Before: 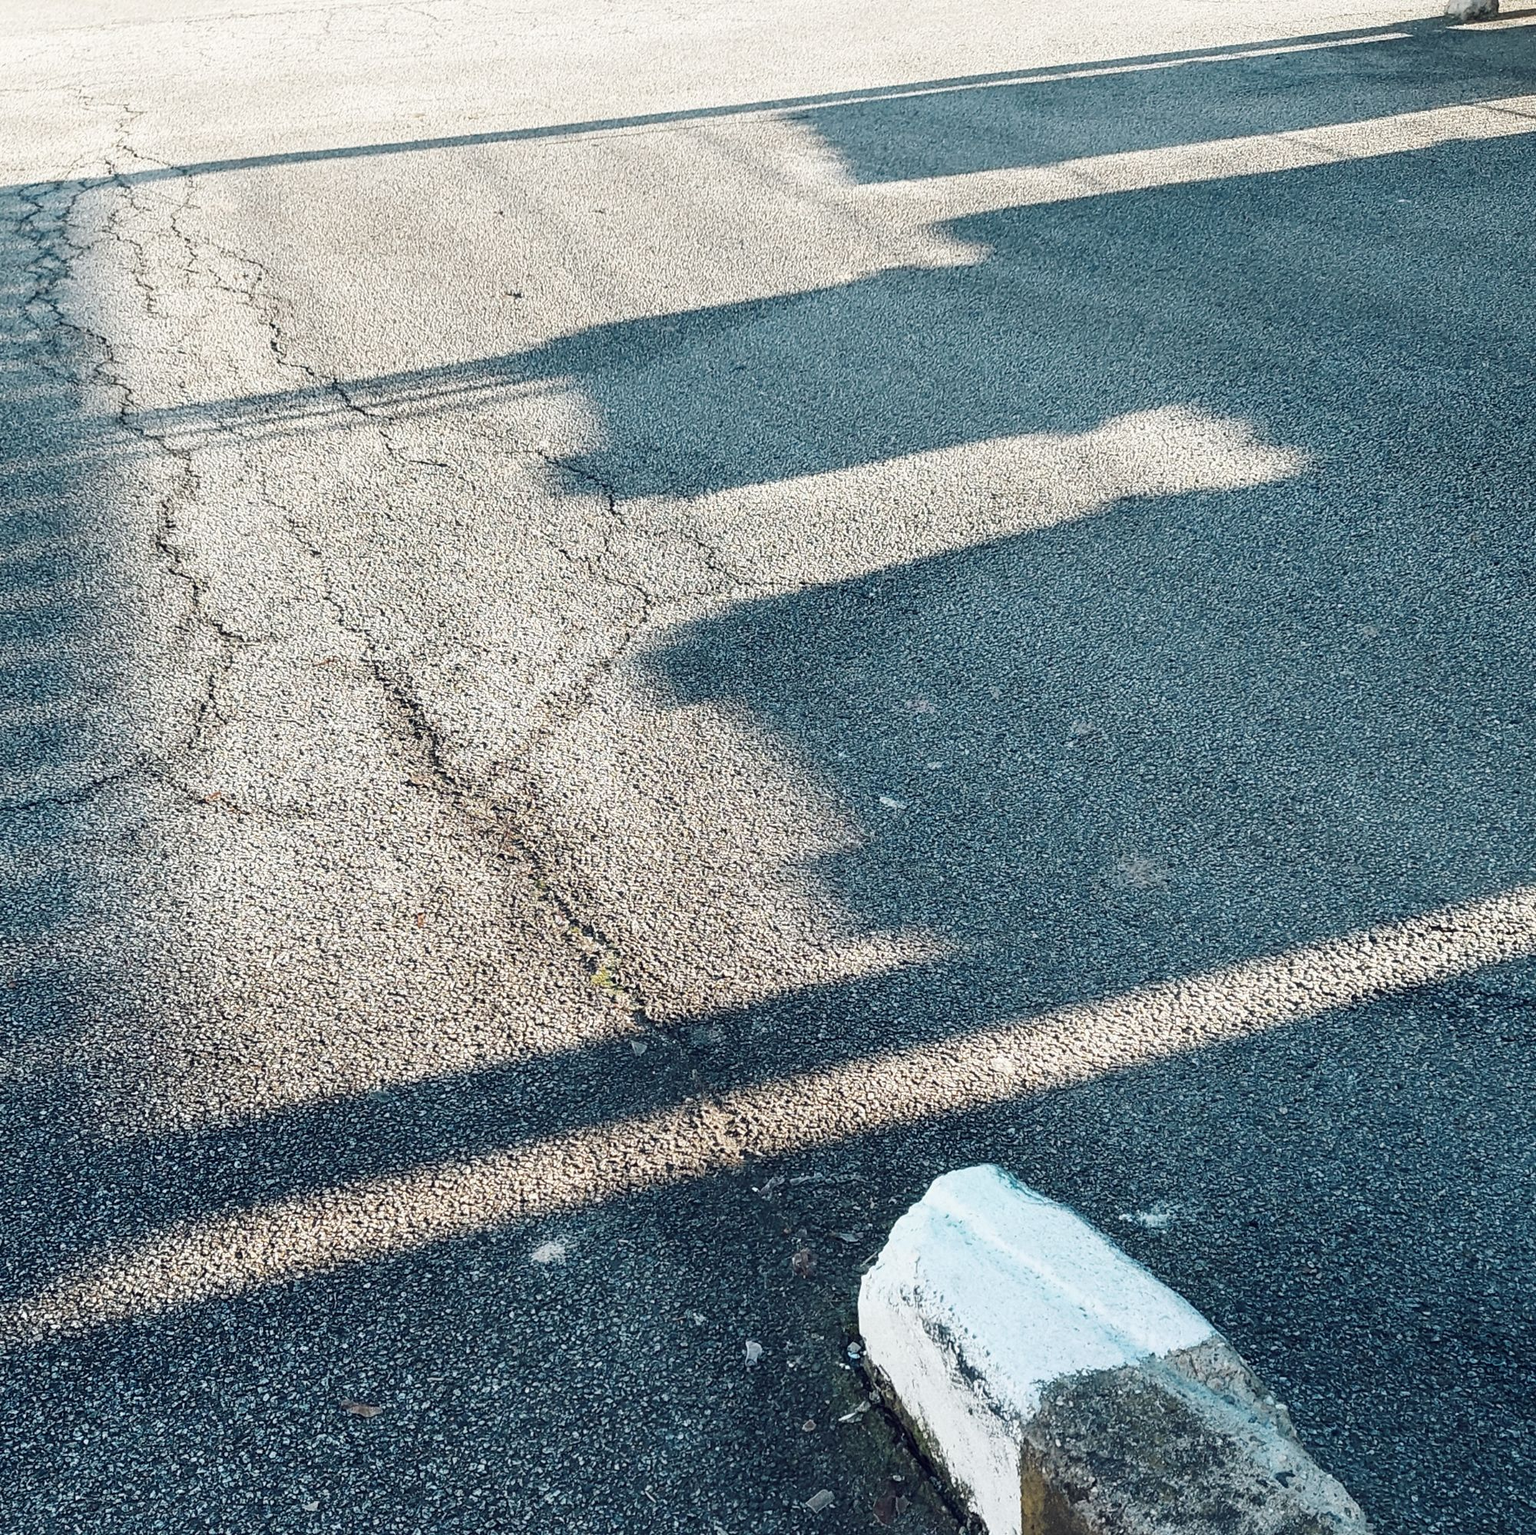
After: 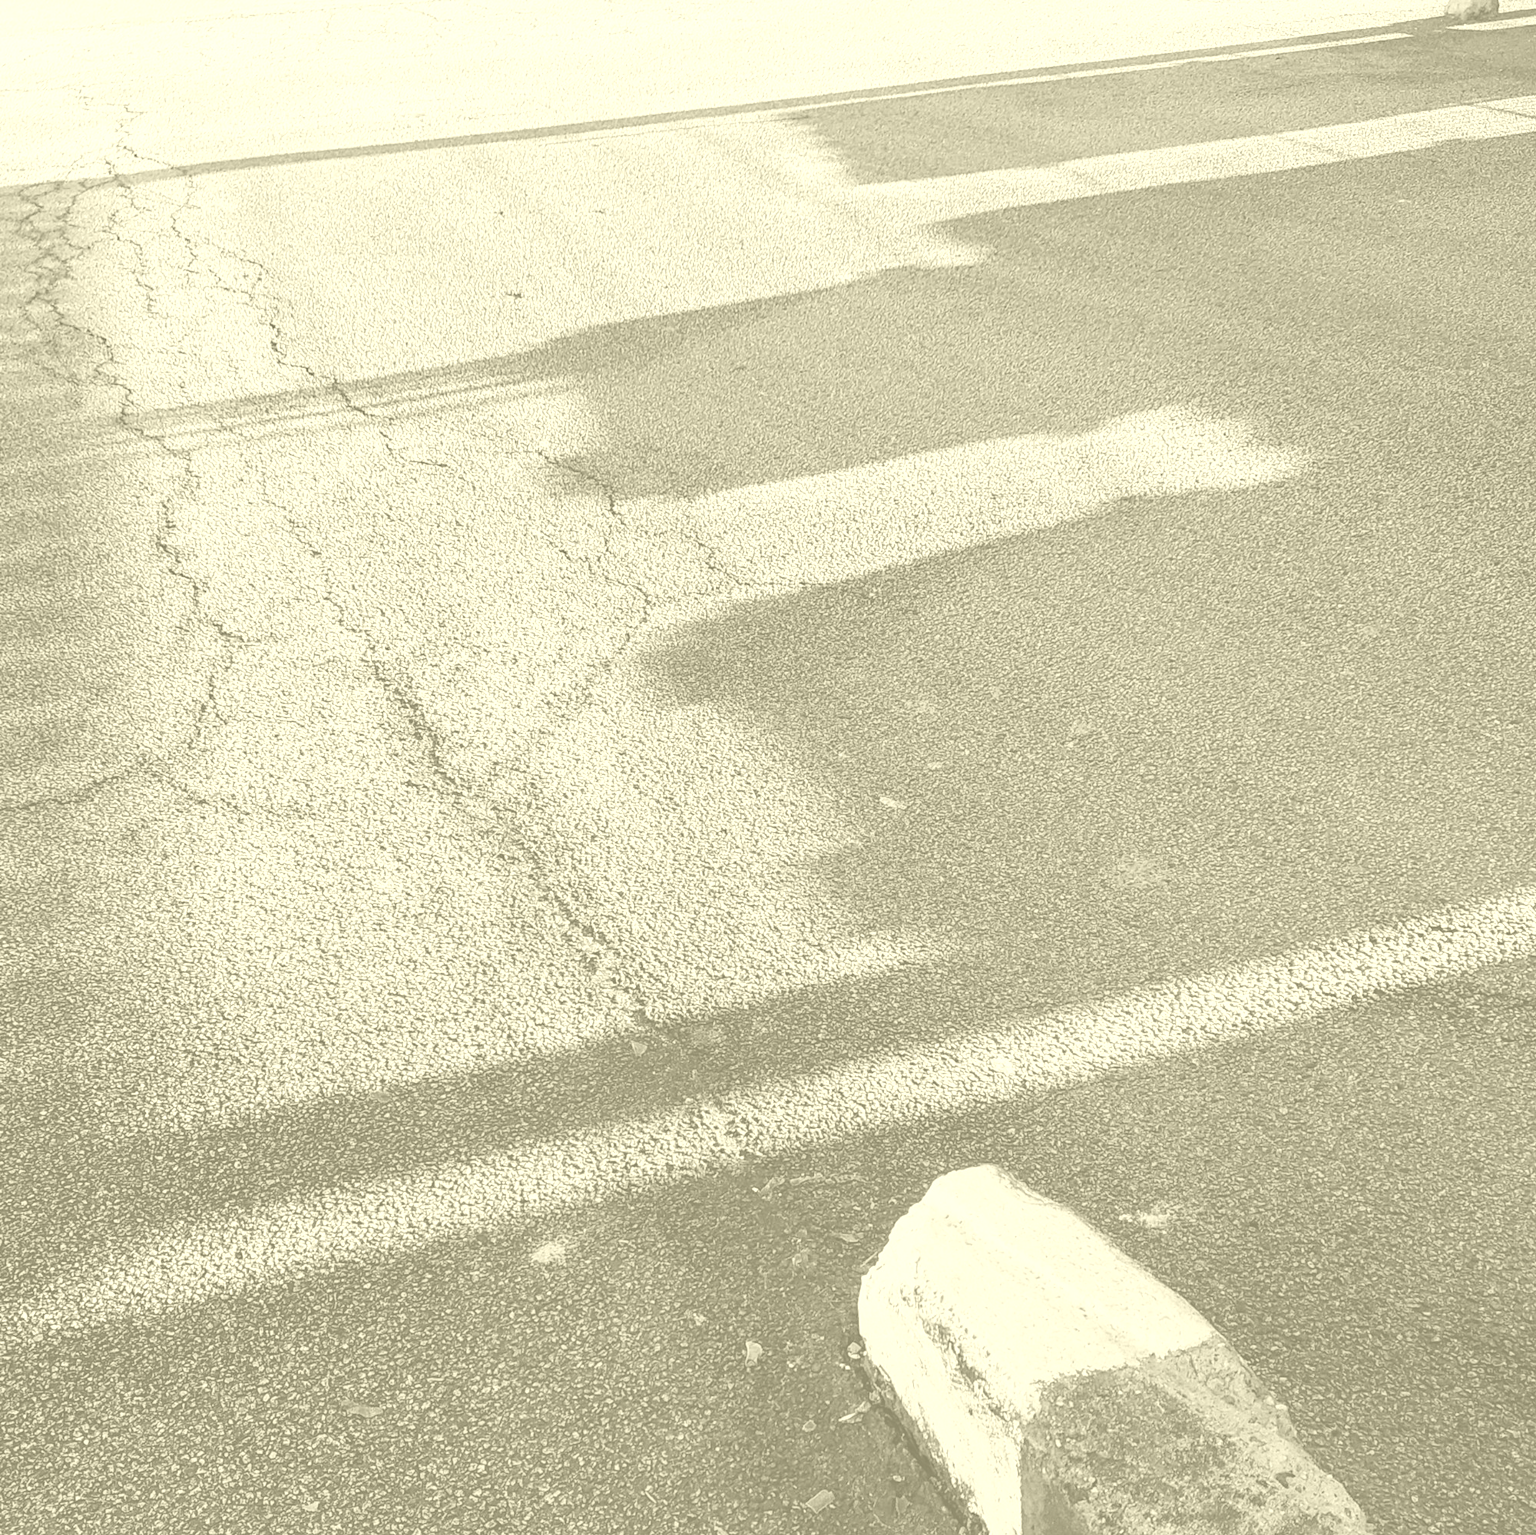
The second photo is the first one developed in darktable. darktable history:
haze removal: compatibility mode true, adaptive false
colorize: hue 43.2°, saturation 40%, version 1
